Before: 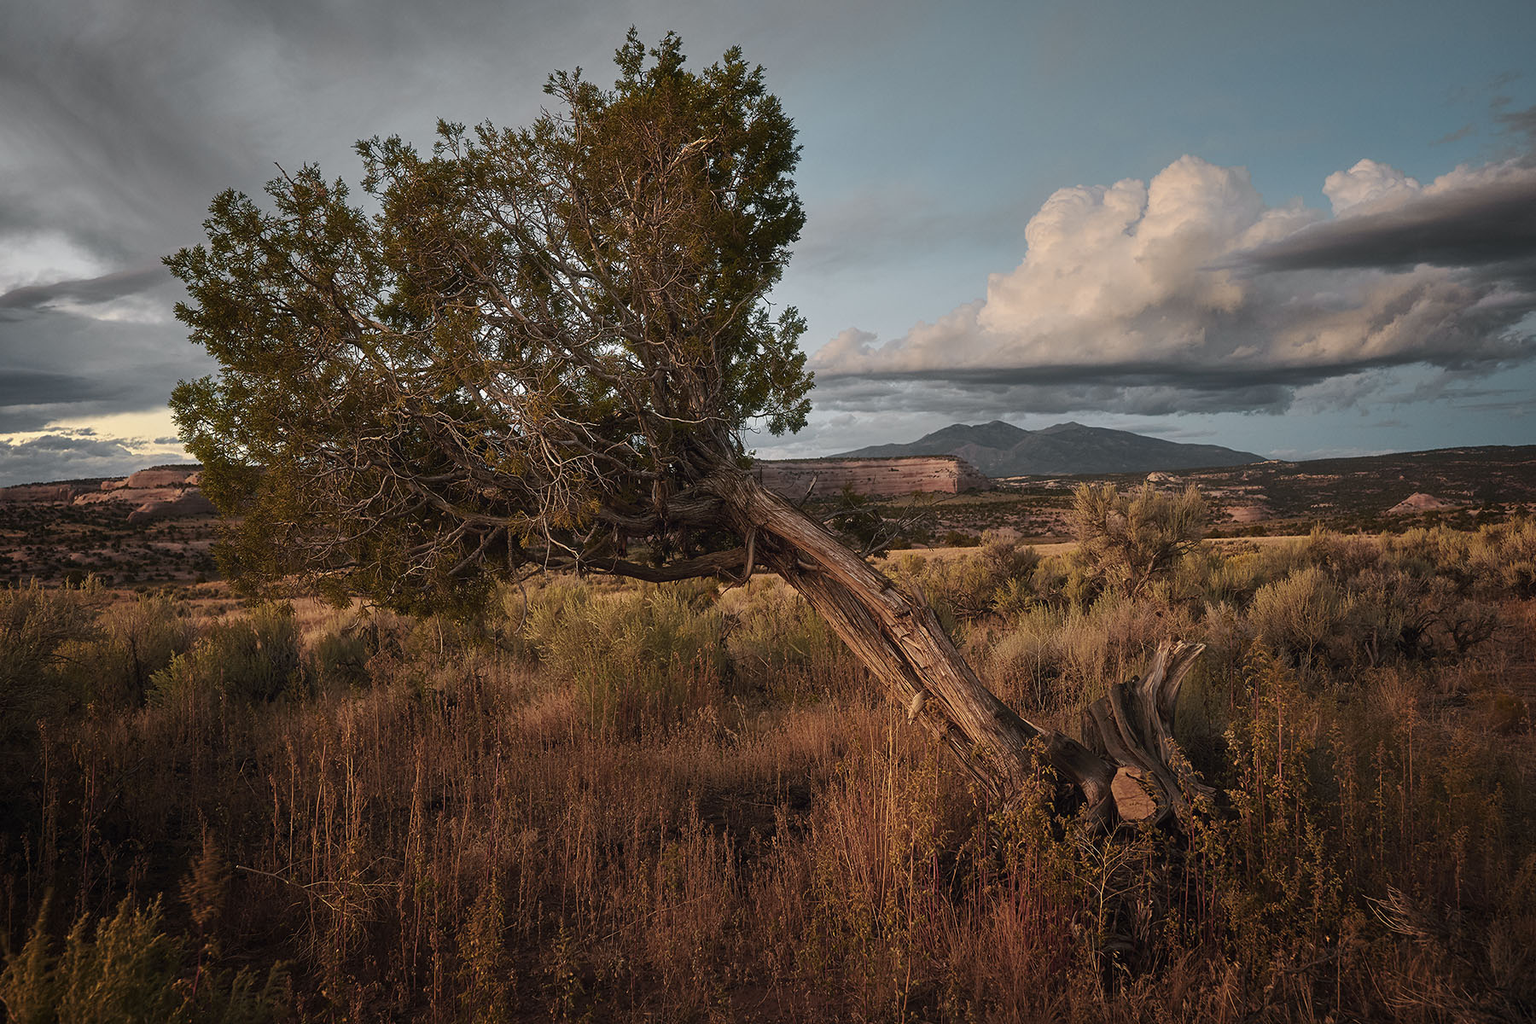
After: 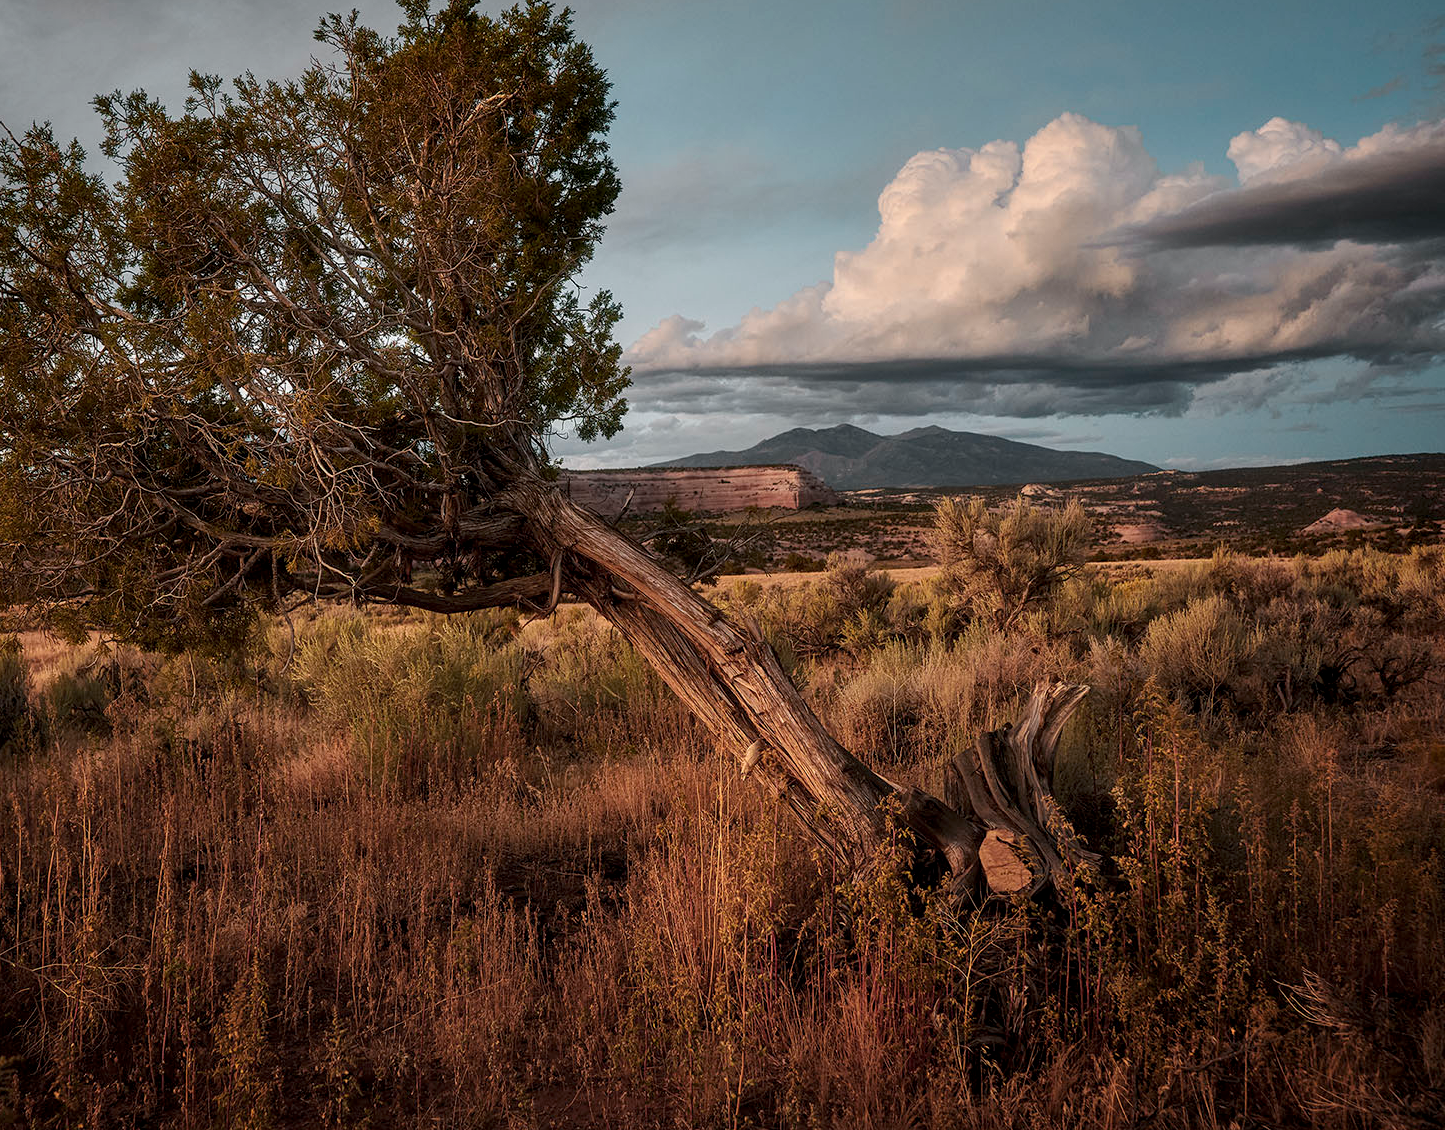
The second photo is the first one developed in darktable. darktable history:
crop and rotate: left 17.959%, top 5.771%, right 1.742%
local contrast: shadows 94%
